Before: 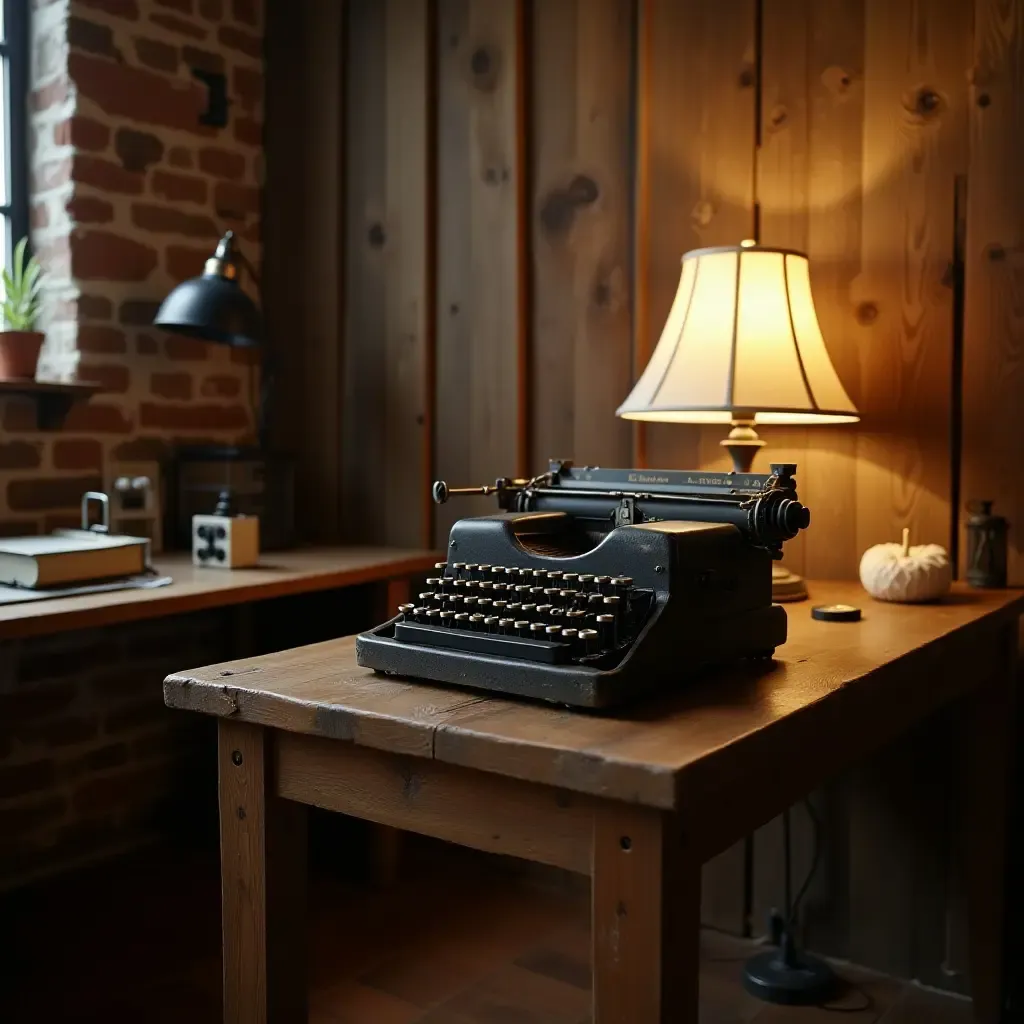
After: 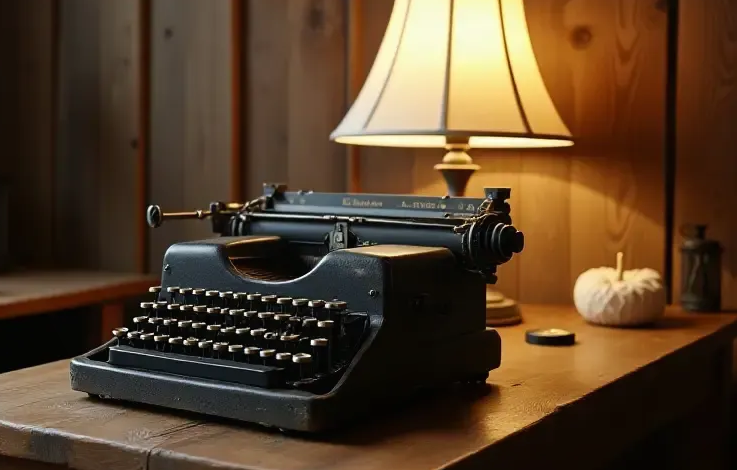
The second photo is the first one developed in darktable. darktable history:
crop and rotate: left 27.938%, top 27.046%, bottom 27.046%
local contrast: mode bilateral grid, contrast 100, coarseness 100, detail 94%, midtone range 0.2
